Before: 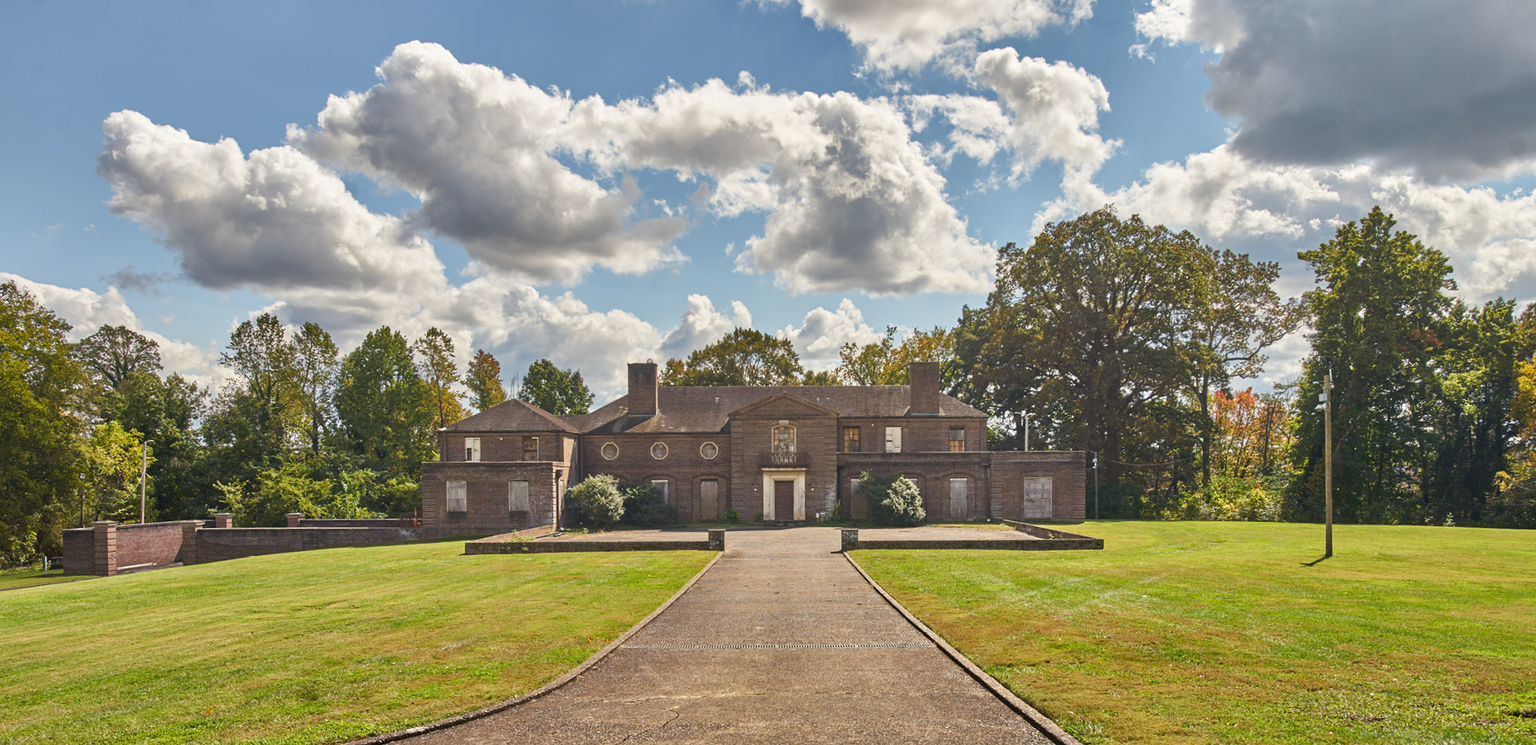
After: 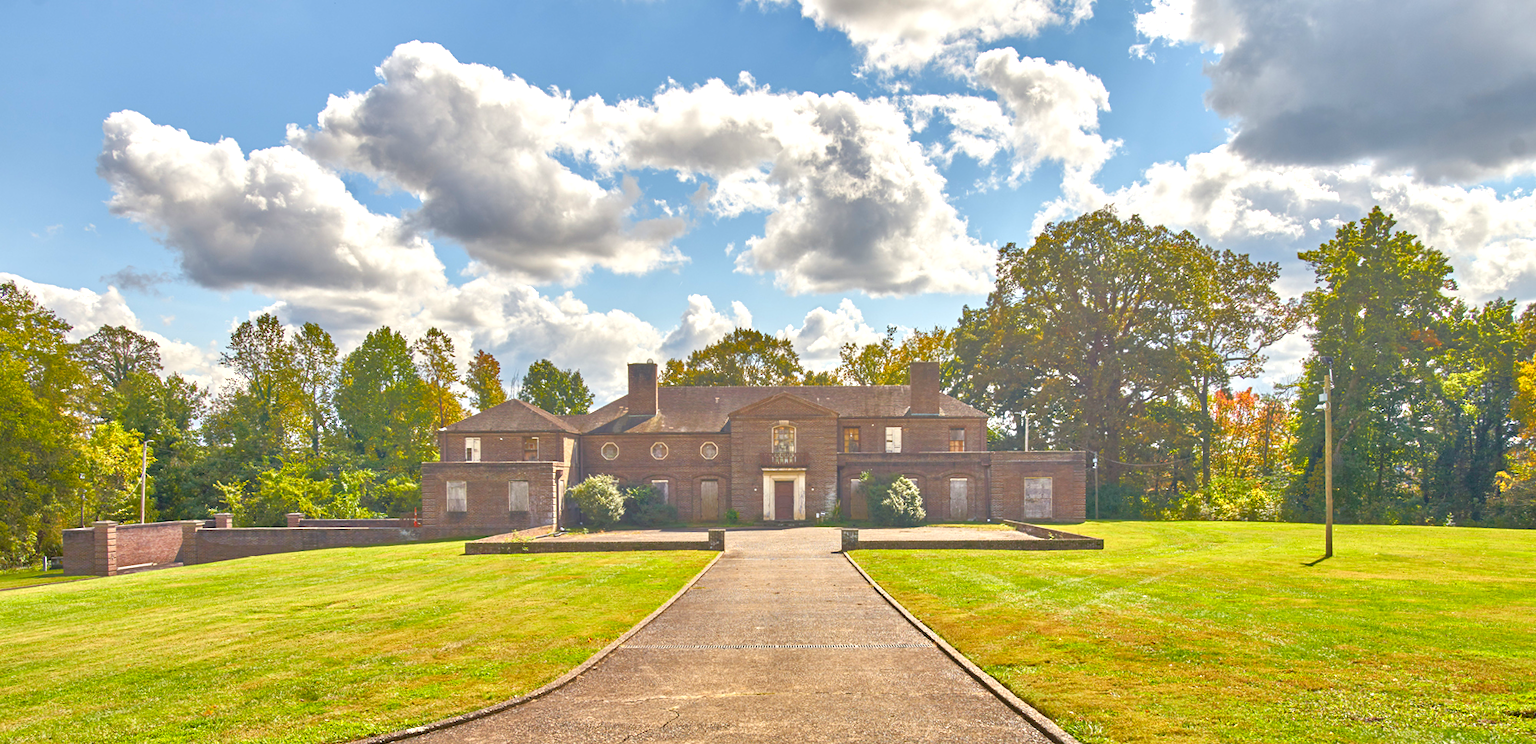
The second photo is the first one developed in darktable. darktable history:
exposure: black level correction 0.001, exposure 0.498 EV, compensate highlight preservation false
color balance rgb: linear chroma grading › global chroma 15.449%, perceptual saturation grading › global saturation 15.181%, perceptual saturation grading › highlights -19.505%, perceptual saturation grading › shadows 19.616%
tone equalizer: -7 EV 0.141 EV, -6 EV 0.63 EV, -5 EV 1.12 EV, -4 EV 1.33 EV, -3 EV 1.17 EV, -2 EV 0.6 EV, -1 EV 0.161 EV
